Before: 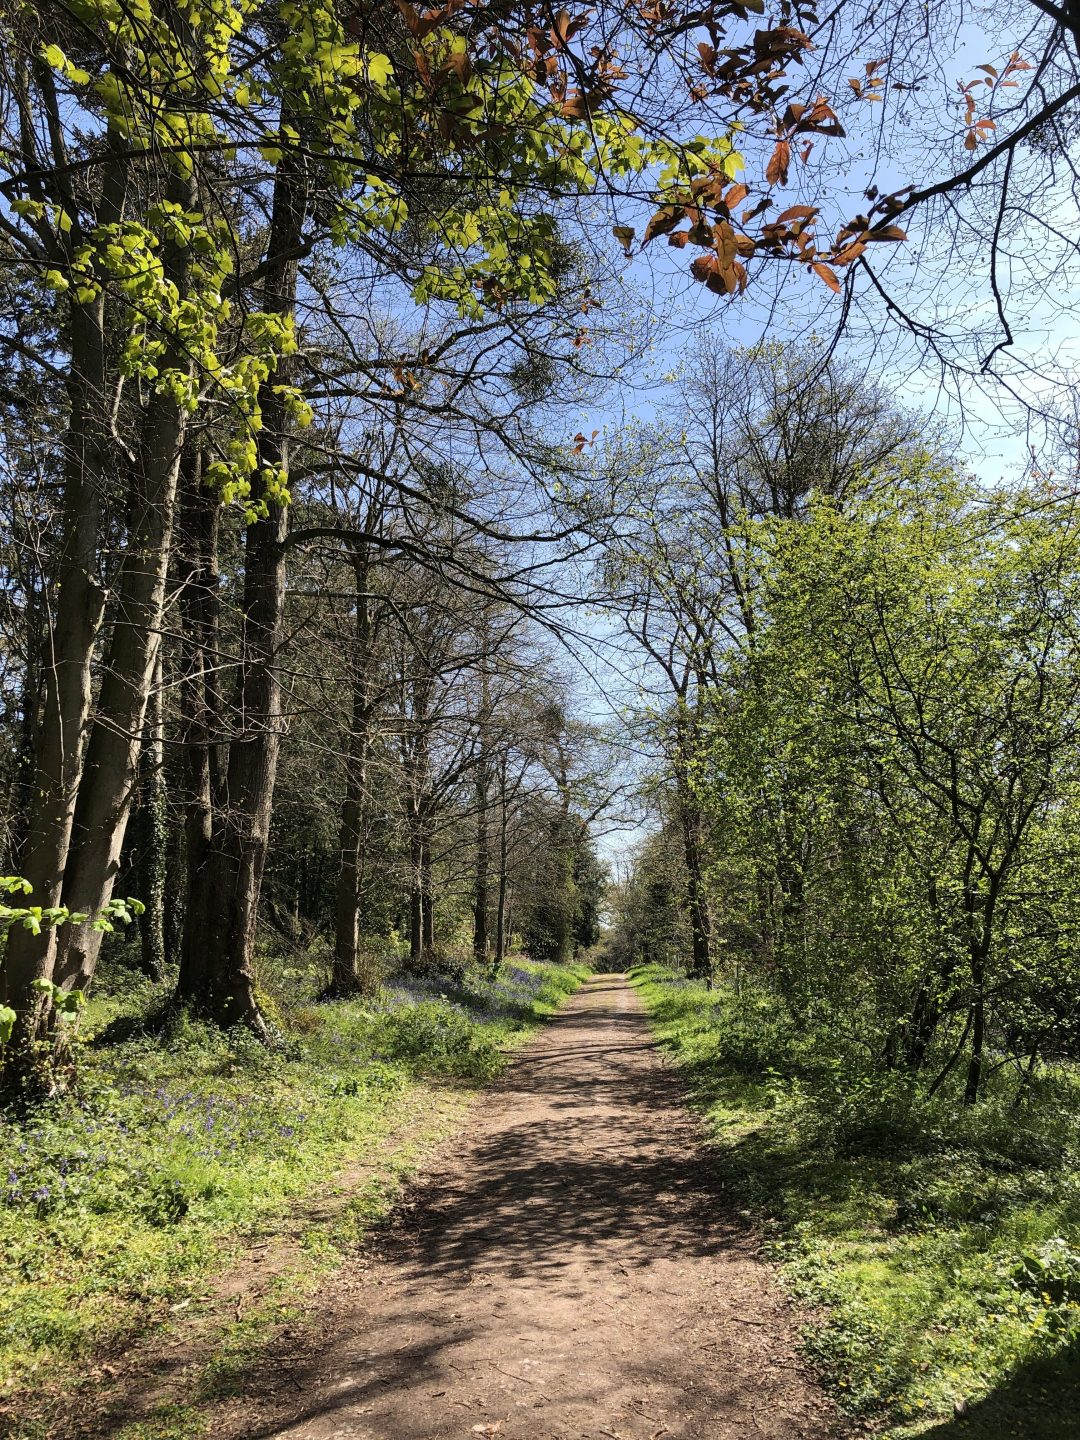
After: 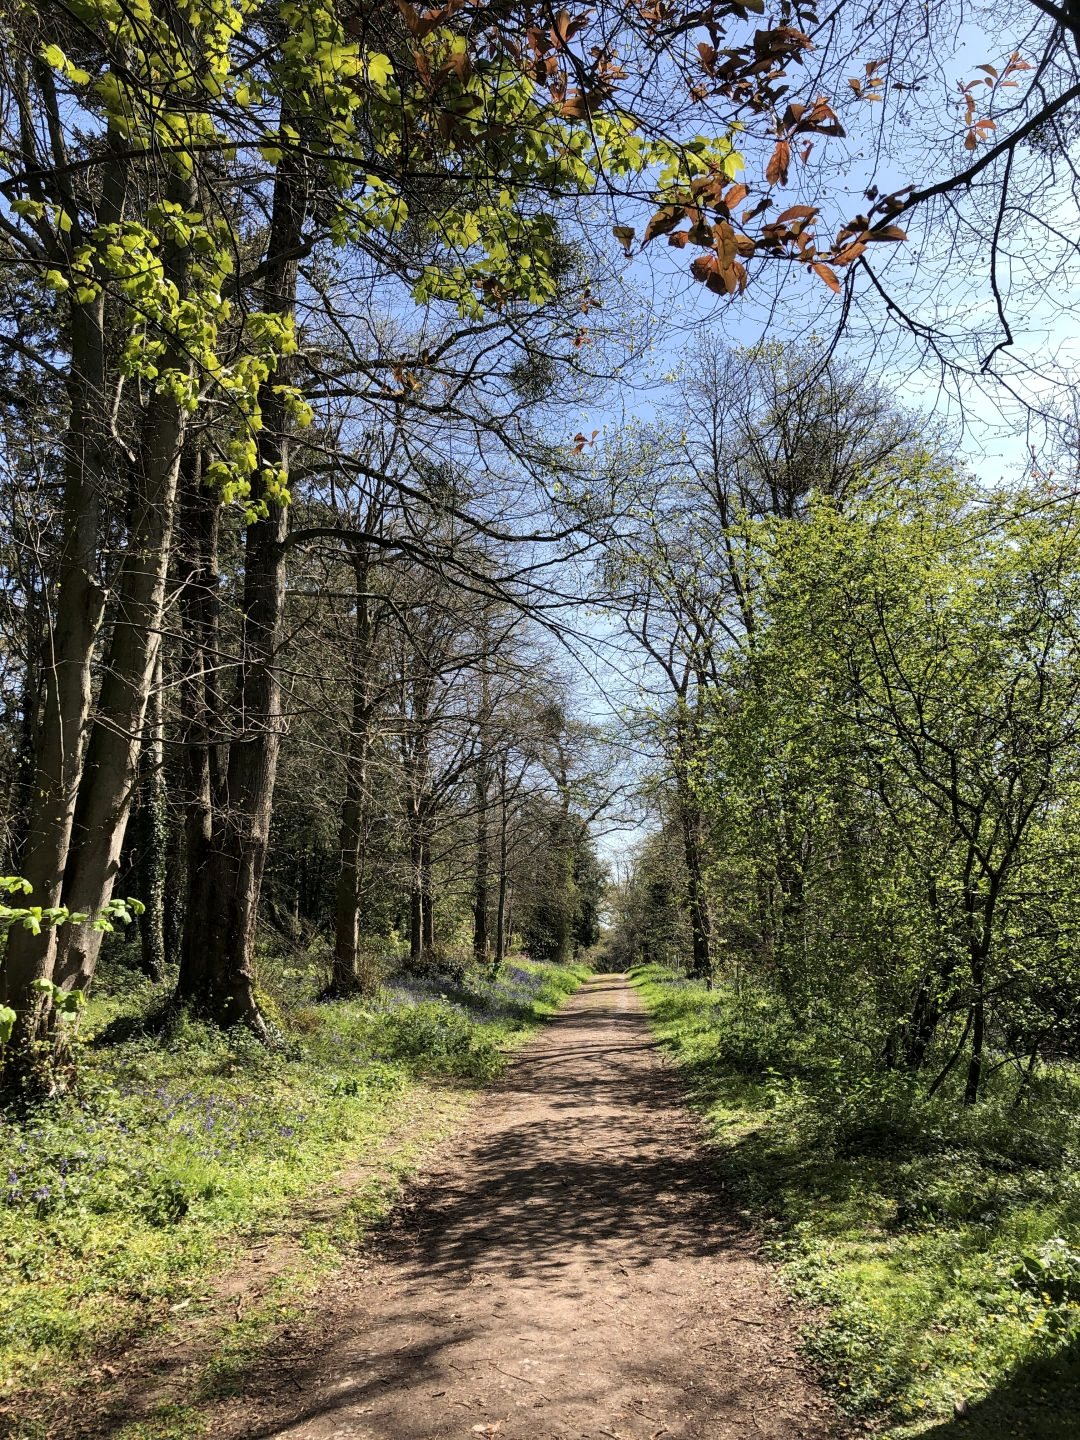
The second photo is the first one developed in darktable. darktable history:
local contrast: highlights 103%, shadows 102%, detail 120%, midtone range 0.2
